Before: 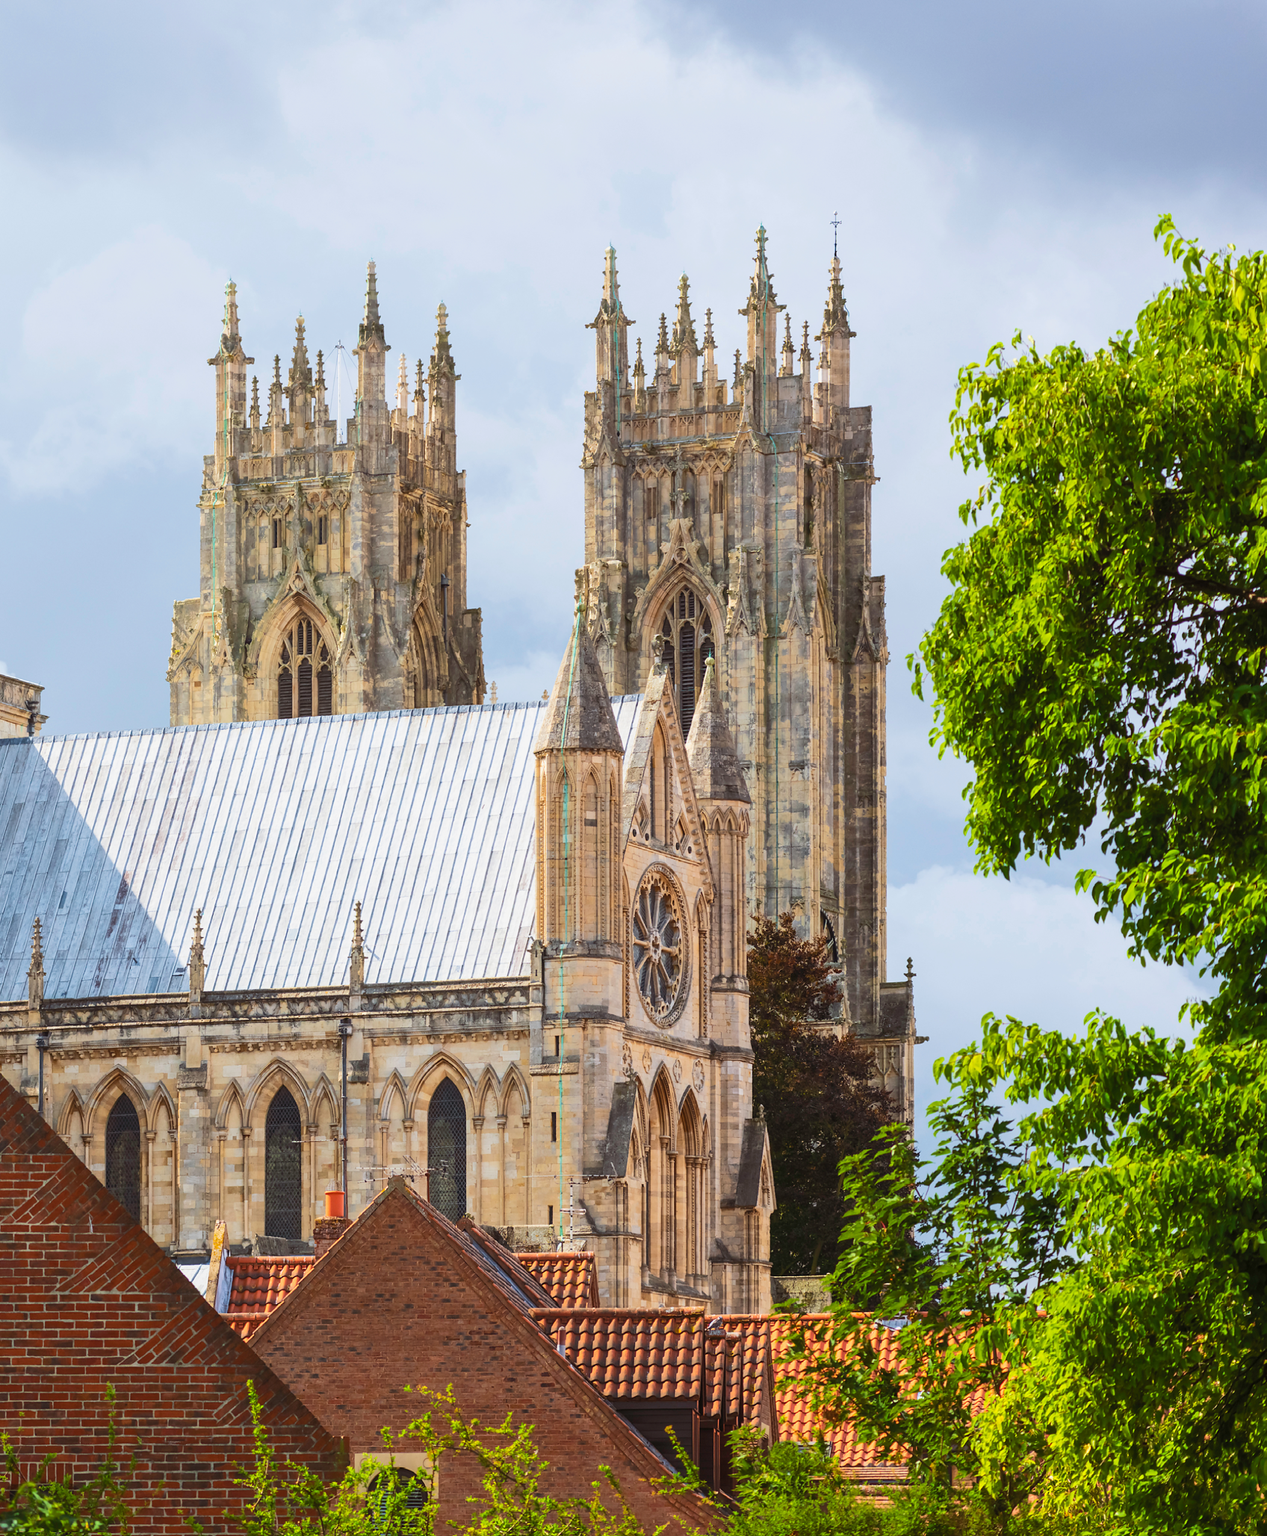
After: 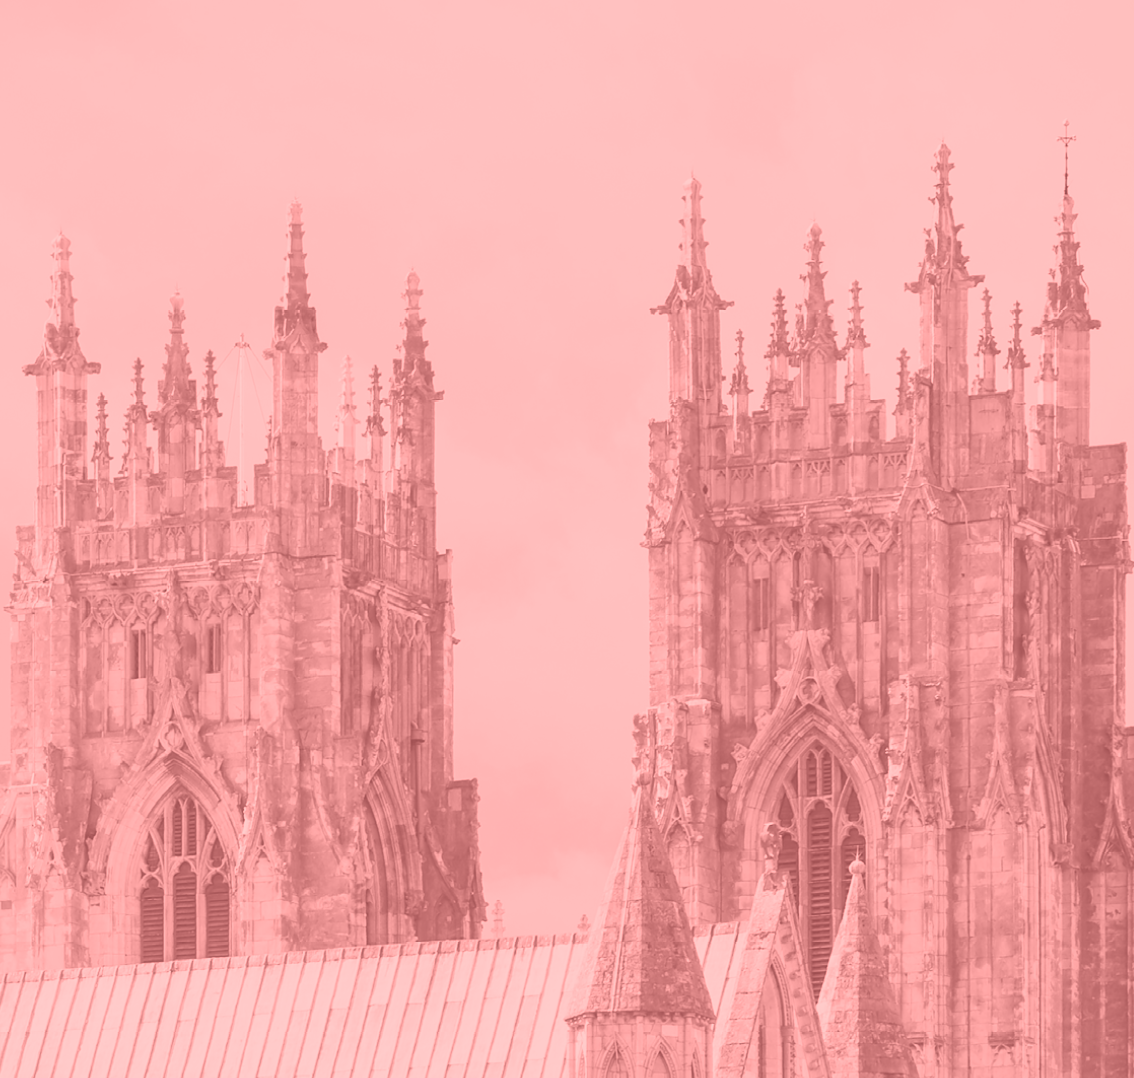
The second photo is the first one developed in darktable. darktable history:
crop: left 15.306%, top 9.065%, right 30.789%, bottom 48.638%
colorize: saturation 51%, source mix 50.67%, lightness 50.67%
